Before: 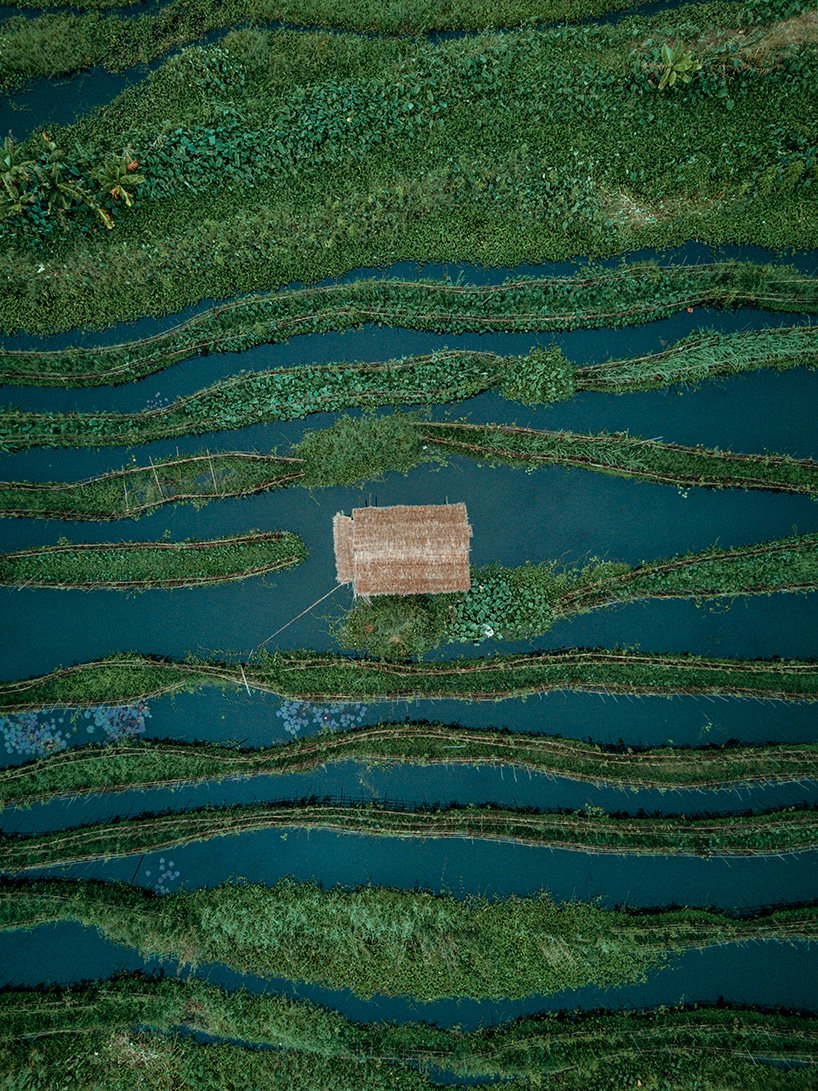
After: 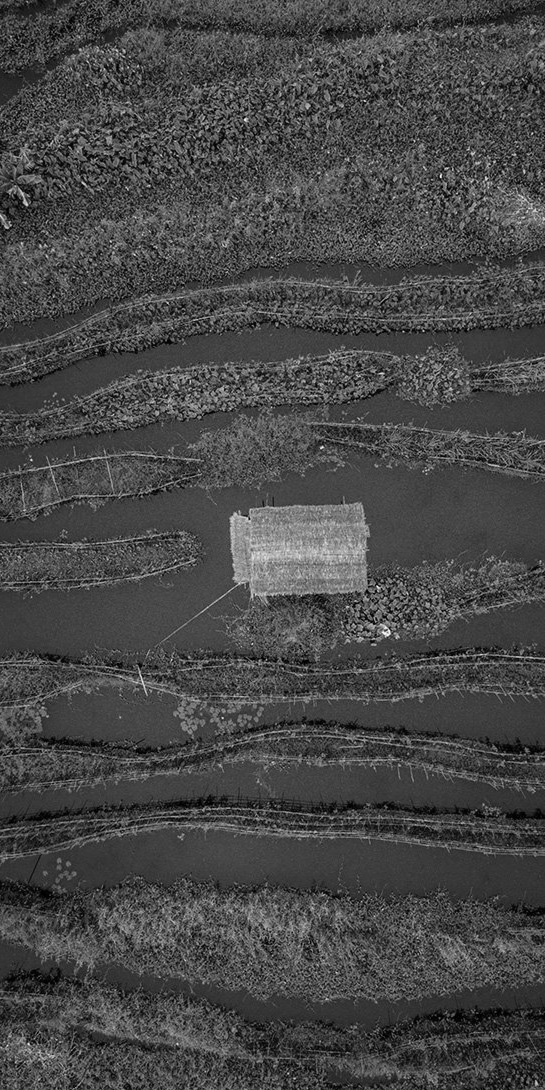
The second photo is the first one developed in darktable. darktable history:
crop and rotate: left 12.648%, right 20.685%
monochrome: a 32, b 64, size 2.3, highlights 1
